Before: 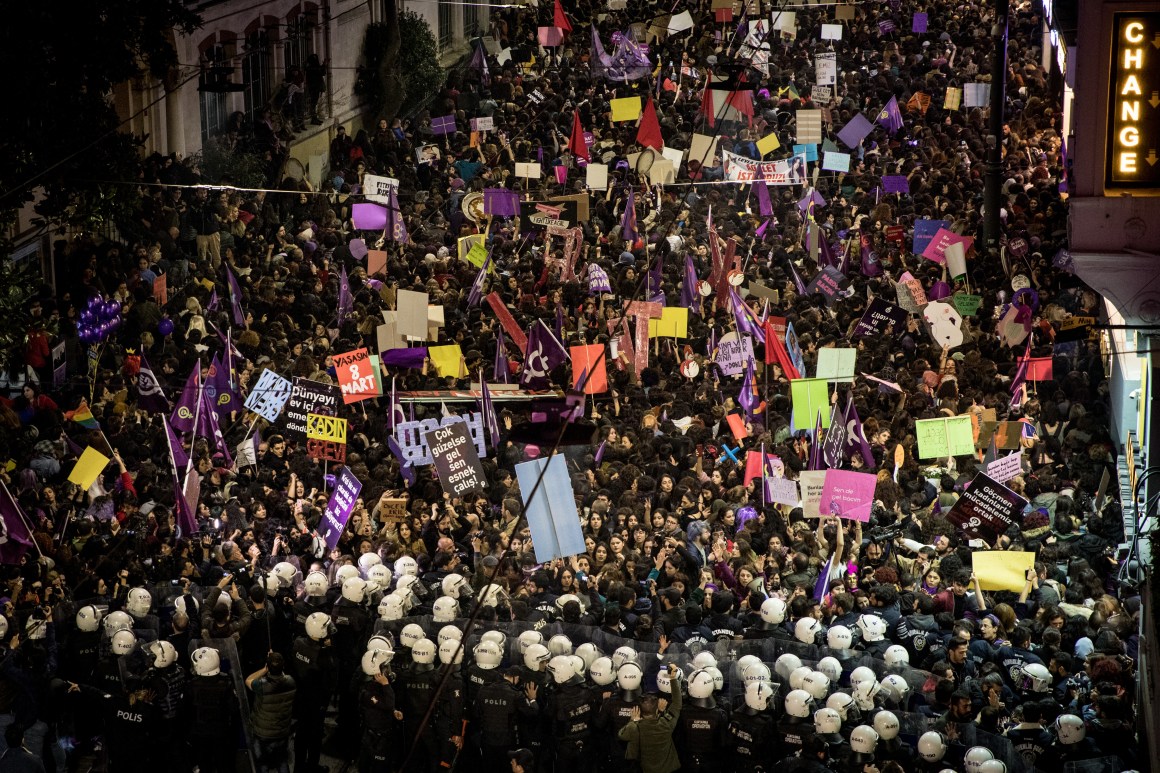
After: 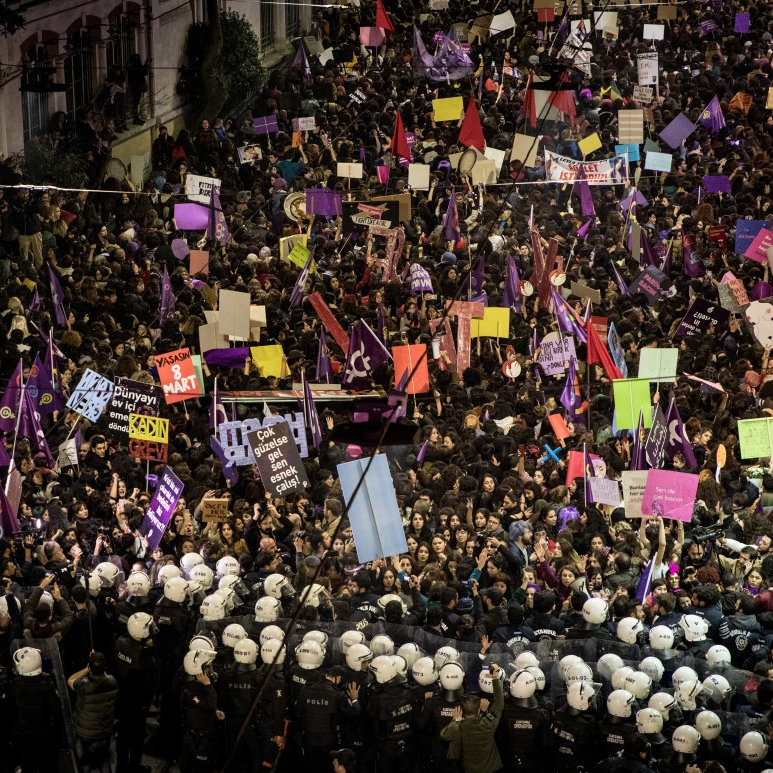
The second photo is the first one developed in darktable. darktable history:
crop: left 15.363%, right 17.927%
